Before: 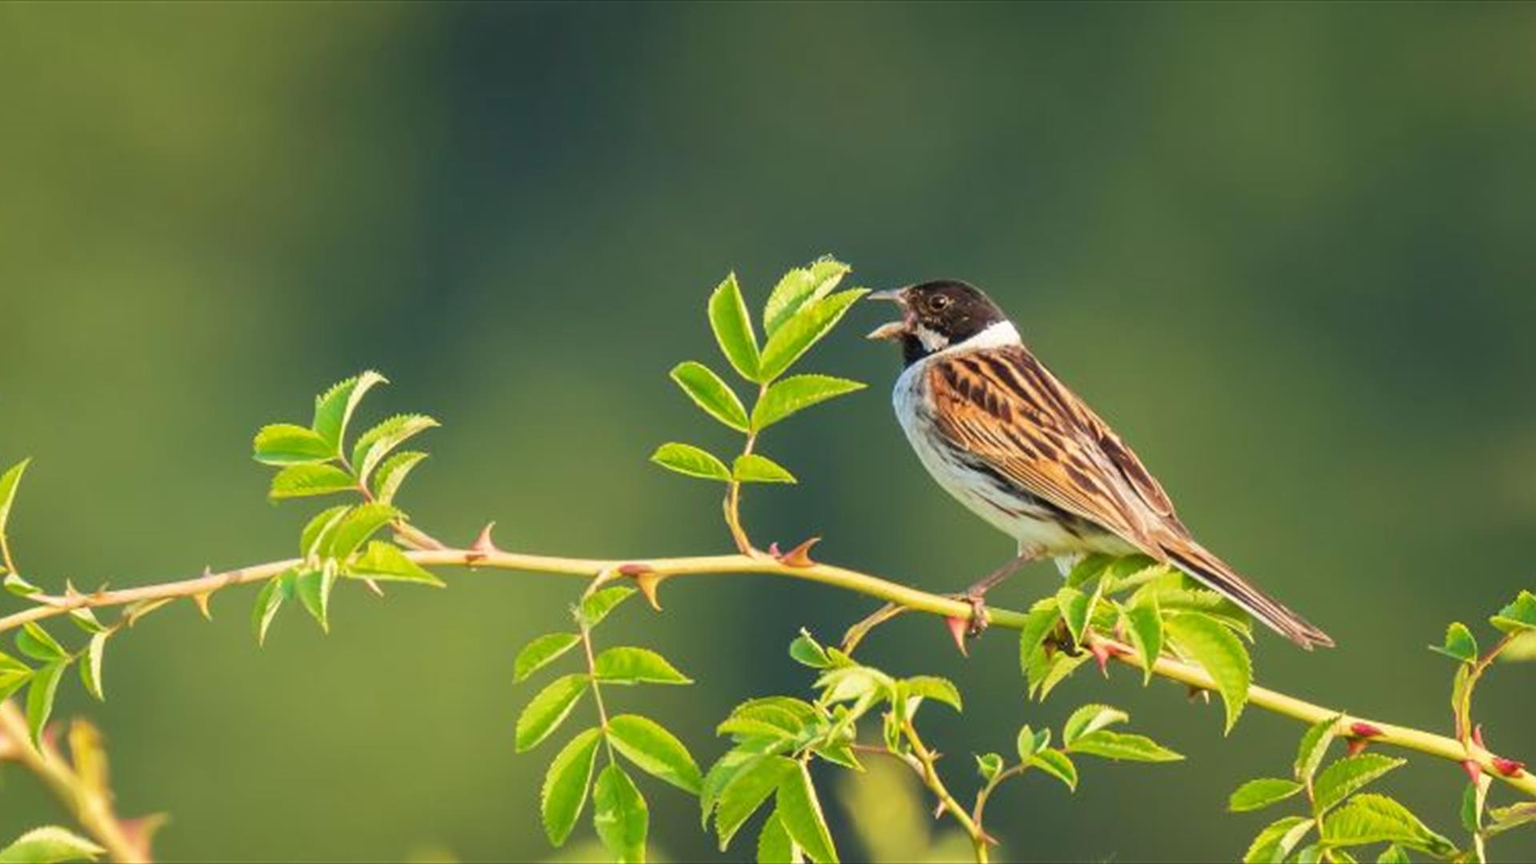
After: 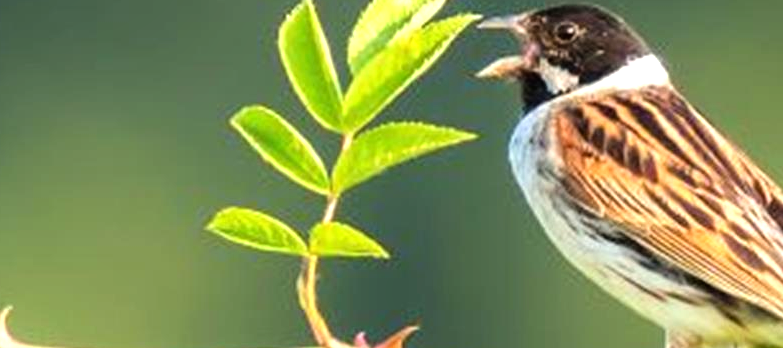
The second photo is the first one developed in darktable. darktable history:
tone equalizer: -8 EV -0.787 EV, -7 EV -0.729 EV, -6 EV -0.64 EV, -5 EV -0.407 EV, -3 EV 0.369 EV, -2 EV 0.6 EV, -1 EV 0.683 EV, +0 EV 0.757 EV, mask exposure compensation -0.499 EV
crop: left 31.665%, top 32.094%, right 27.518%, bottom 35.609%
